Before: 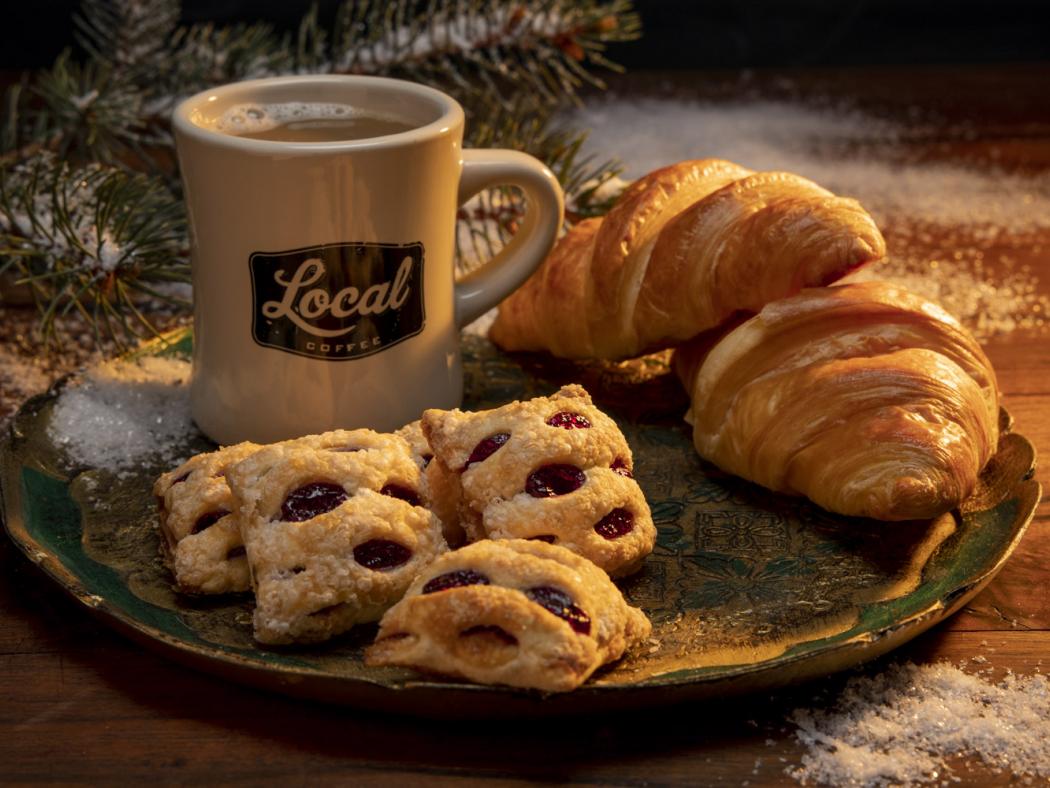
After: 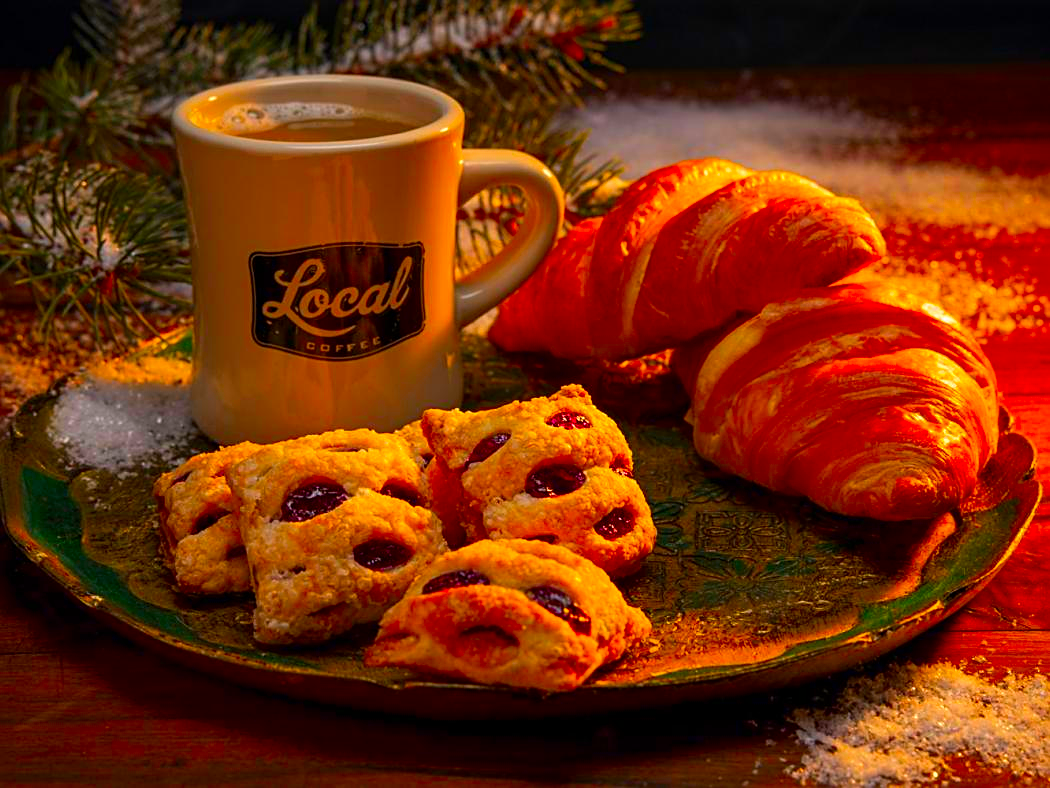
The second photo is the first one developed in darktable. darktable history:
color correction: highlights a* 1.59, highlights b* -1.7, saturation 2.48
sharpen: on, module defaults
